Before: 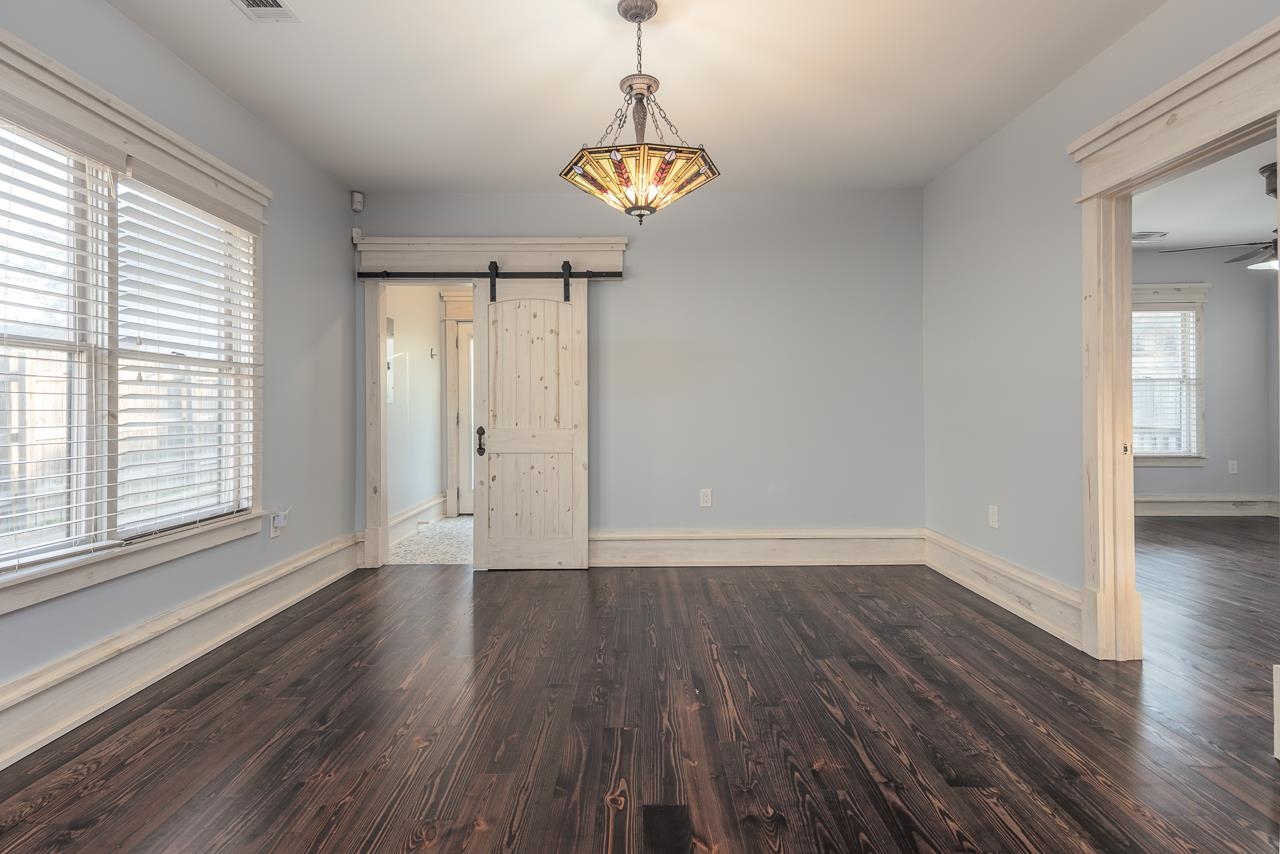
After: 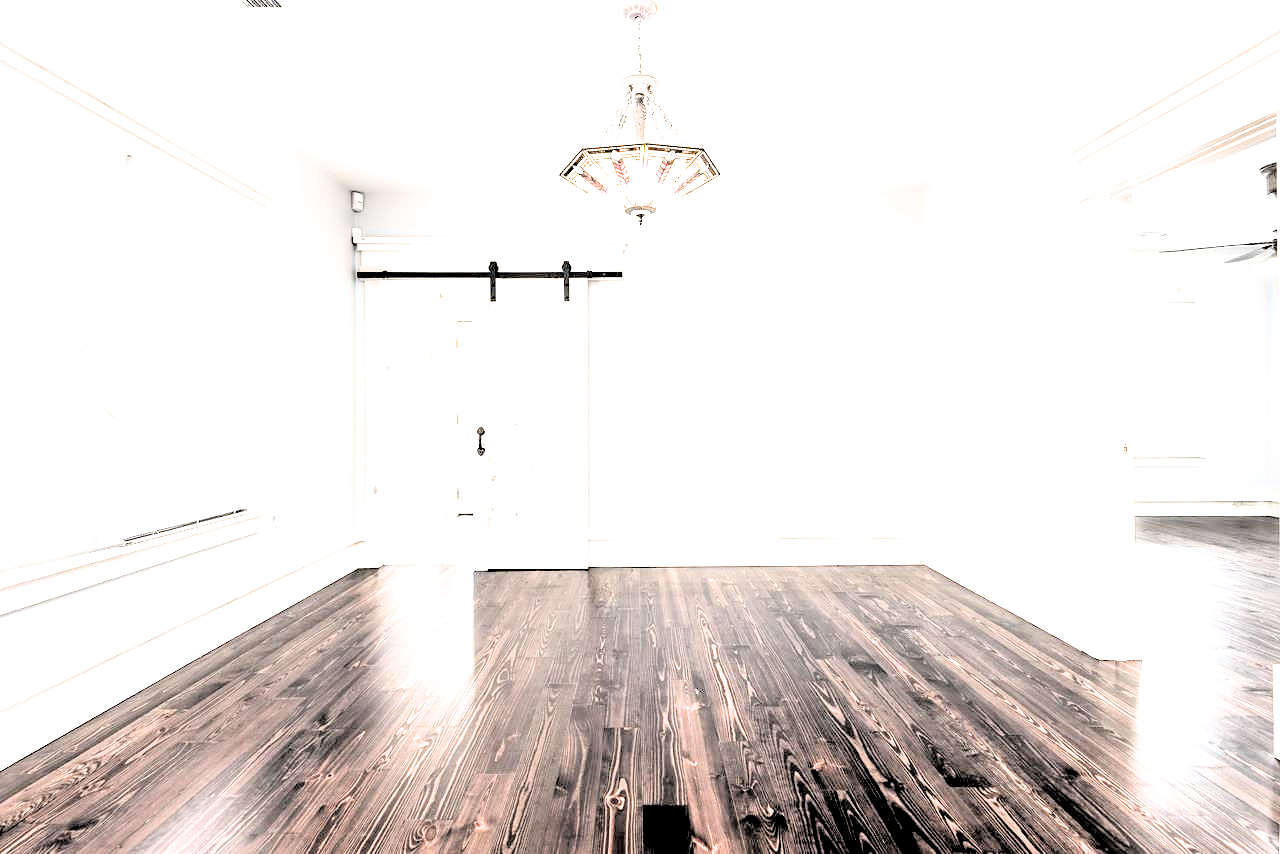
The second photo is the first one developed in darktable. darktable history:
exposure: black level correction 0.001, exposure 1.815 EV, compensate highlight preservation false
filmic rgb: black relative exposure -1.02 EV, white relative exposure 2.09 EV, hardness 1.54, contrast 2.245
